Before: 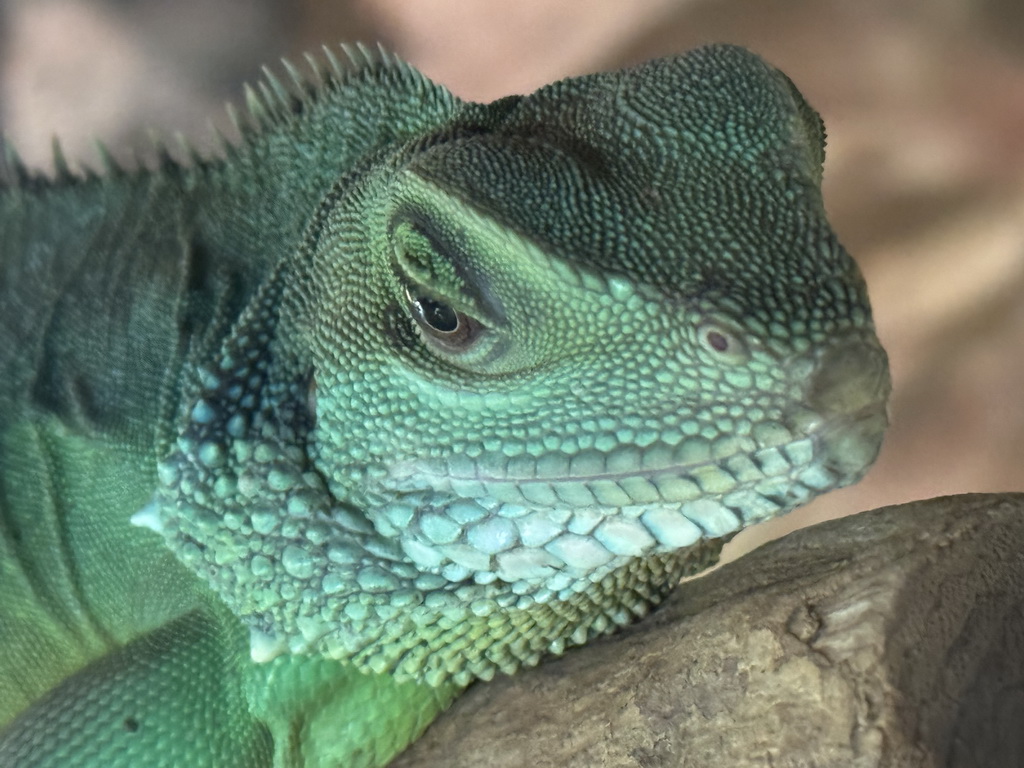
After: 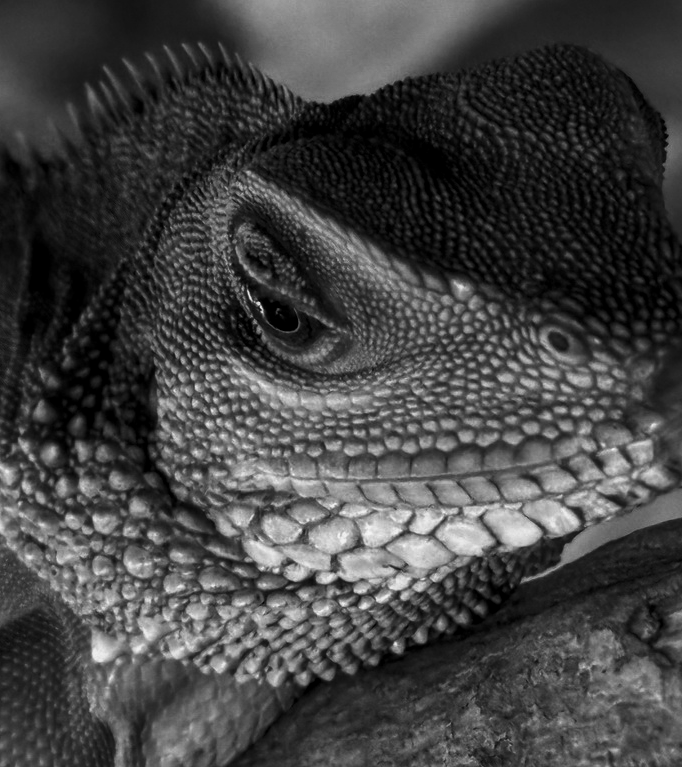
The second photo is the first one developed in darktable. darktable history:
local contrast: on, module defaults
crop and rotate: left 15.546%, right 17.787%
contrast brightness saturation: contrast -0.03, brightness -0.59, saturation -1
